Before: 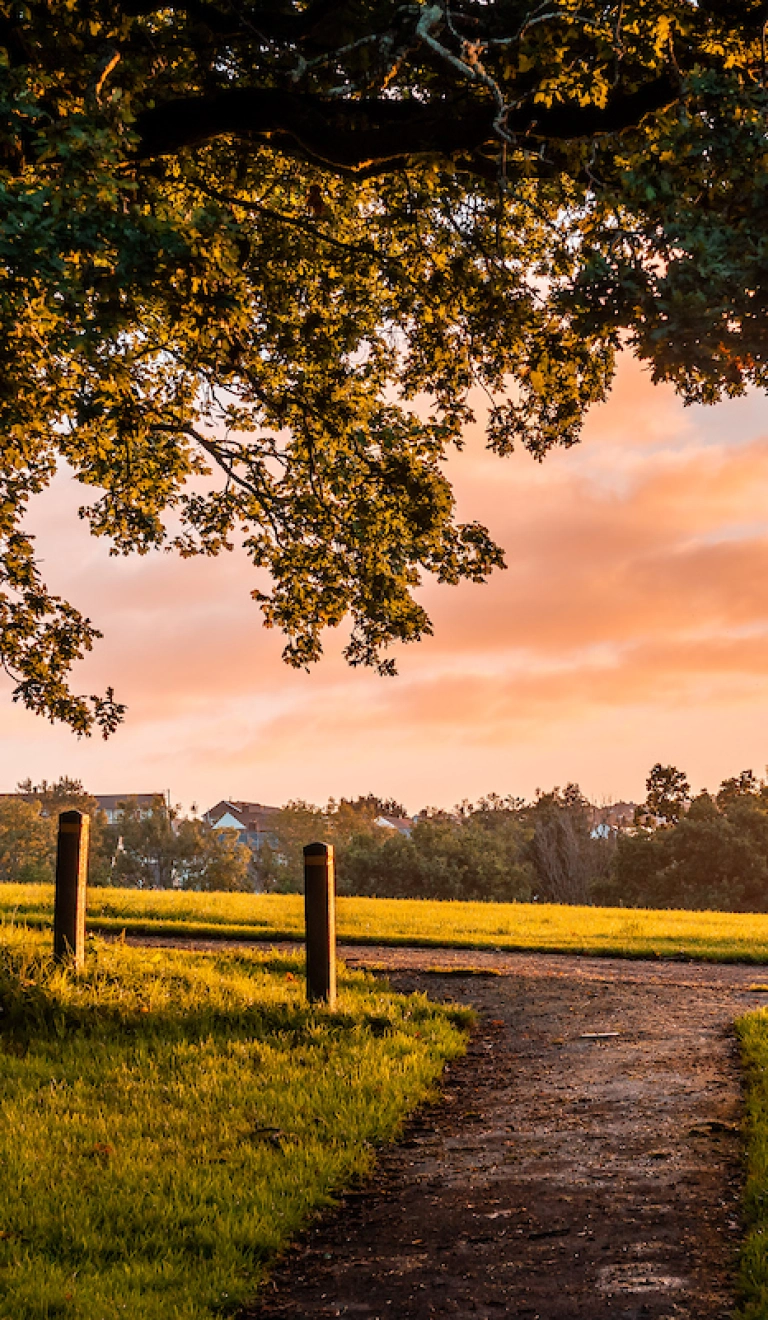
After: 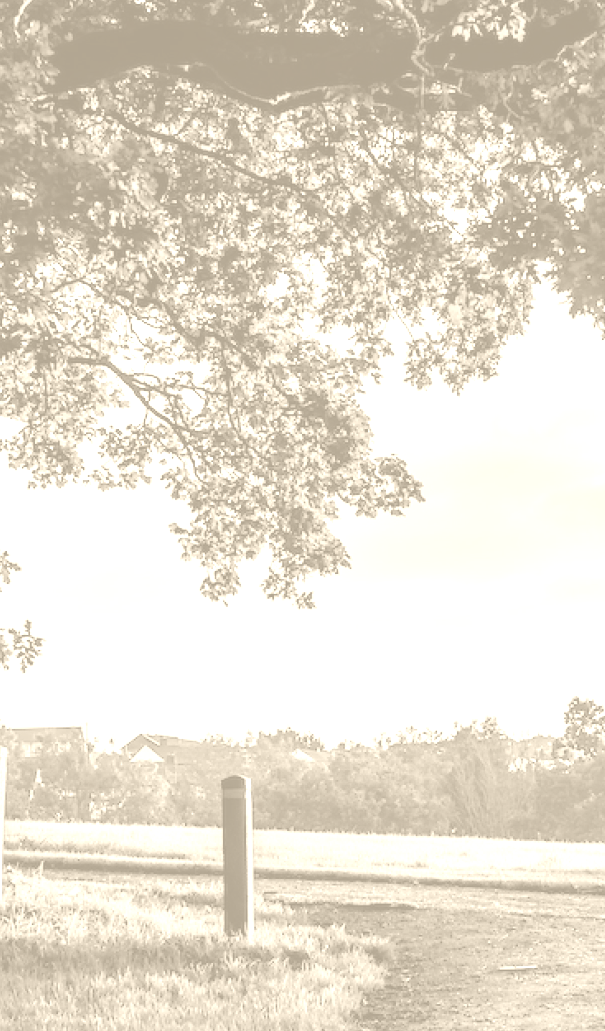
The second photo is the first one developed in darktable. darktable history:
colorize: hue 36°, saturation 71%, lightness 80.79%
crop and rotate: left 10.77%, top 5.1%, right 10.41%, bottom 16.76%
